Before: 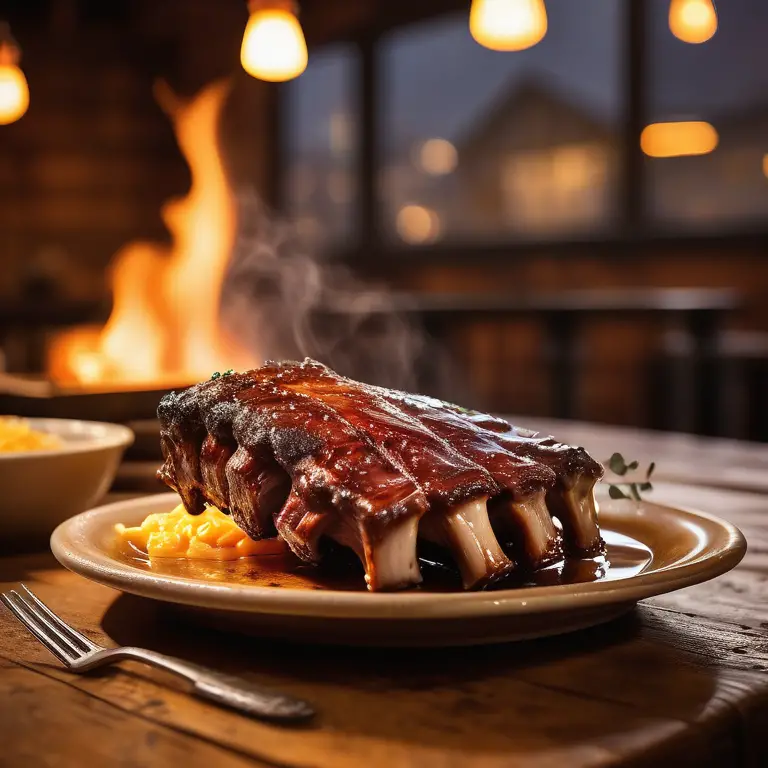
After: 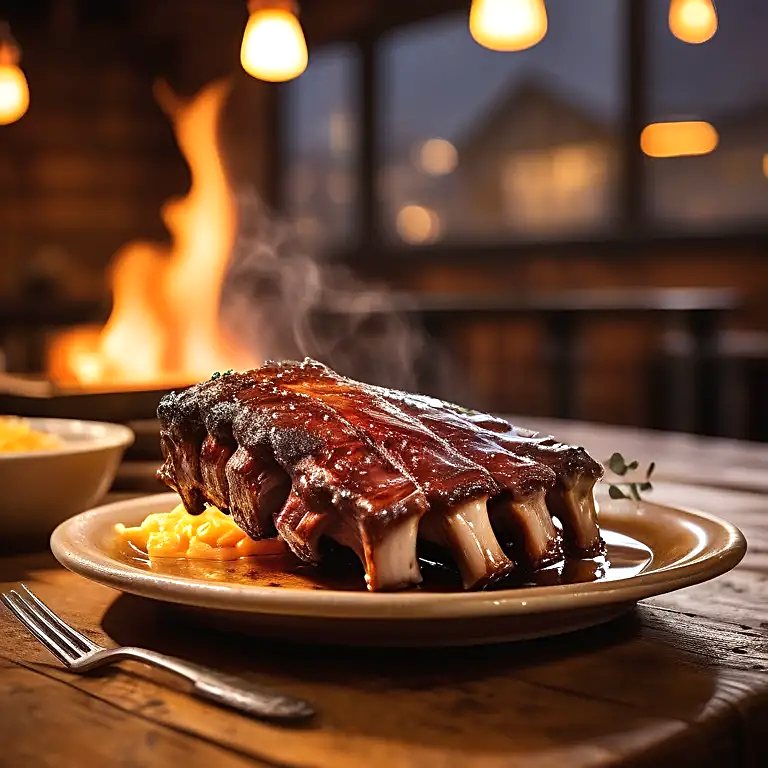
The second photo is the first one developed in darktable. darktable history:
exposure: exposure 0.171 EV, compensate highlight preservation false
sharpen: on, module defaults
tone equalizer: edges refinement/feathering 500, mask exposure compensation -1.57 EV, preserve details no
